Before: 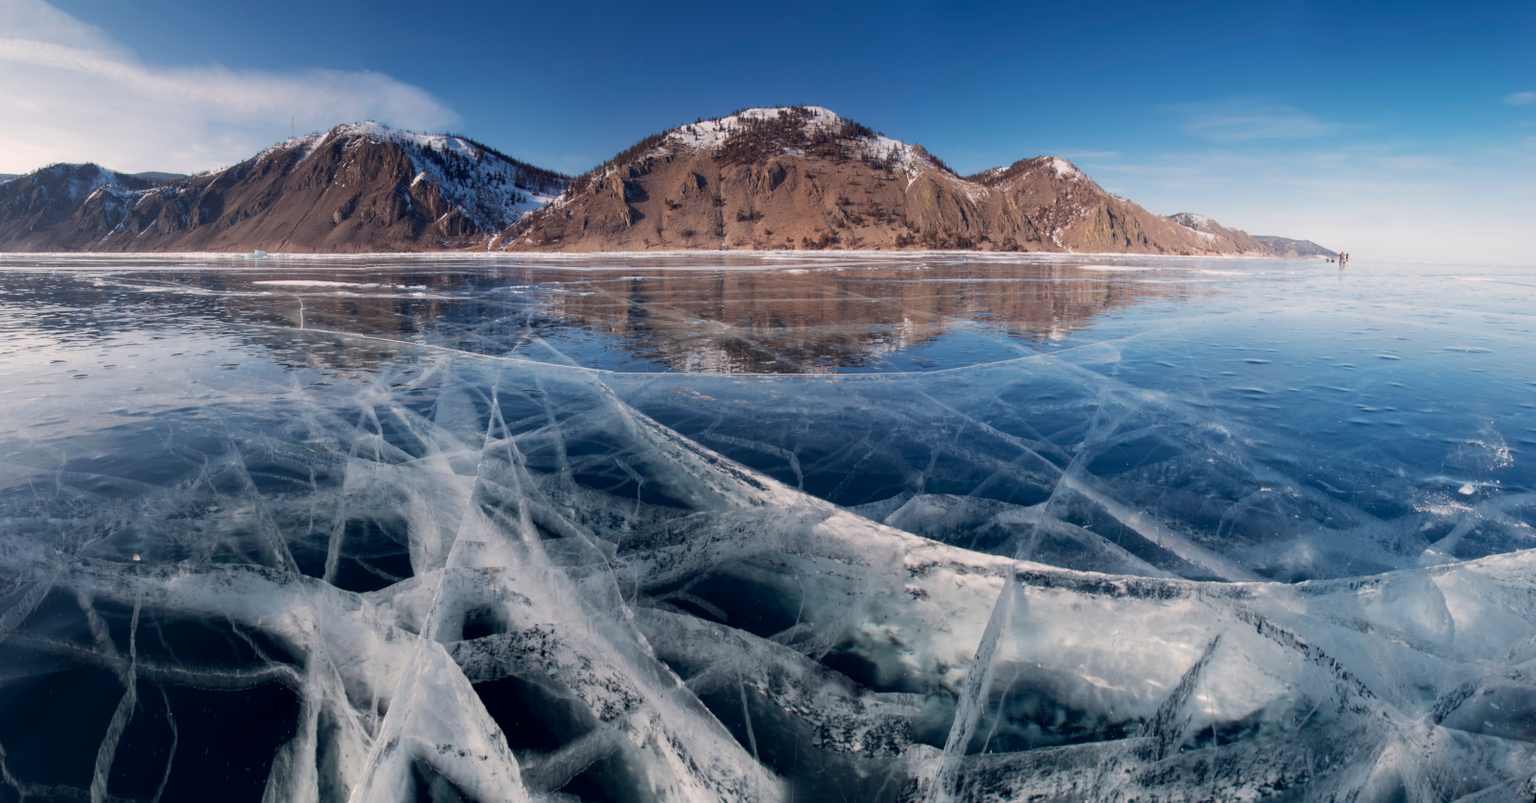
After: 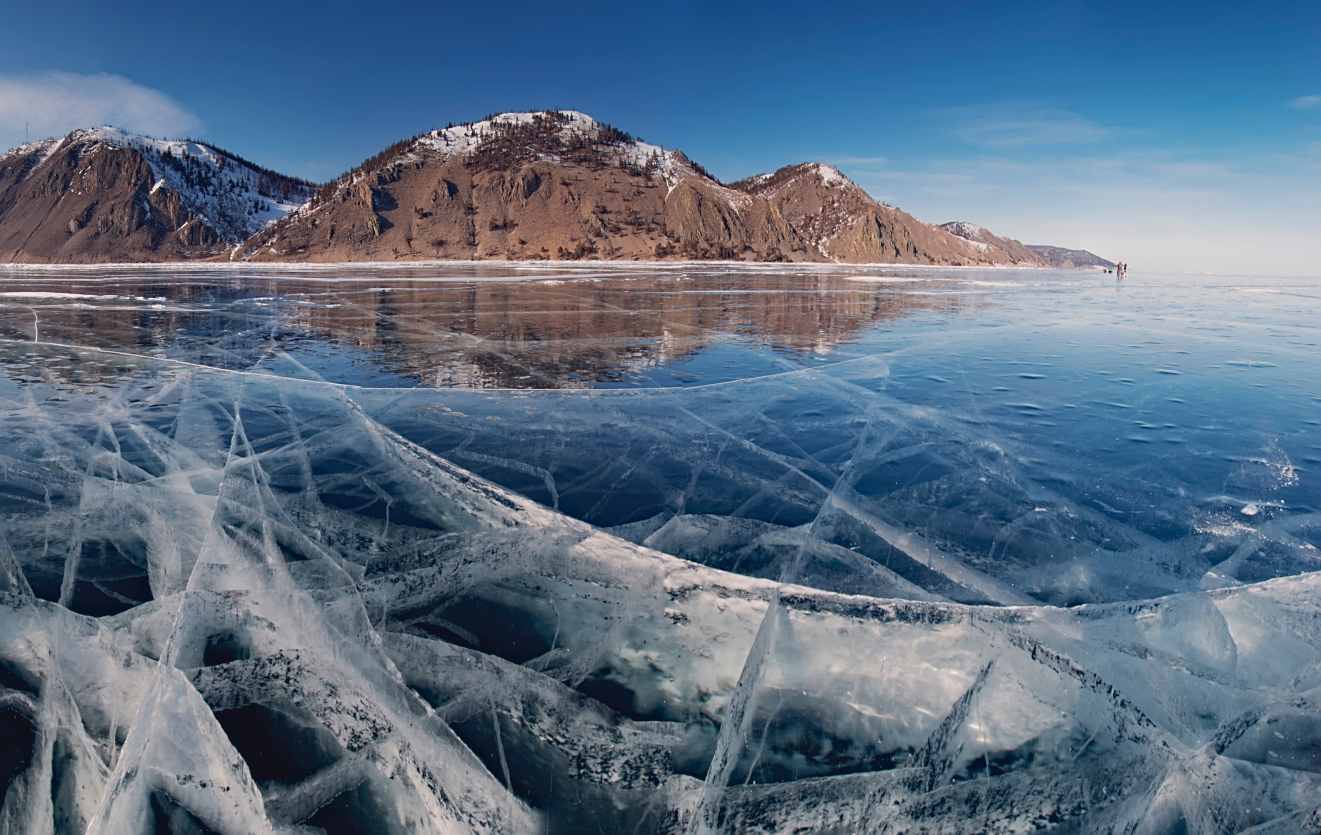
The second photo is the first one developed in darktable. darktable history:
crop: left 17.411%, bottom 0.044%
sharpen: on, module defaults
haze removal: compatibility mode true, adaptive false
contrast brightness saturation: contrast -0.093, saturation -0.083
